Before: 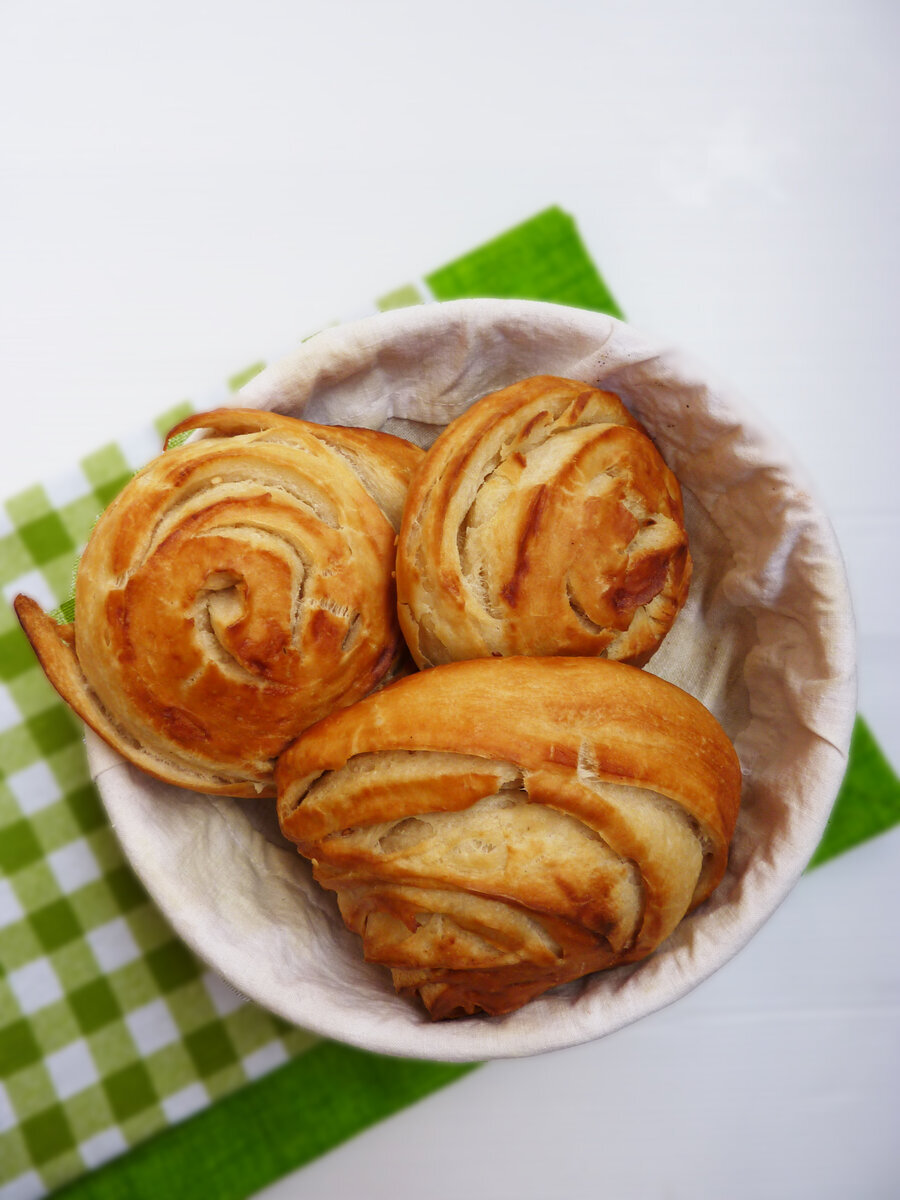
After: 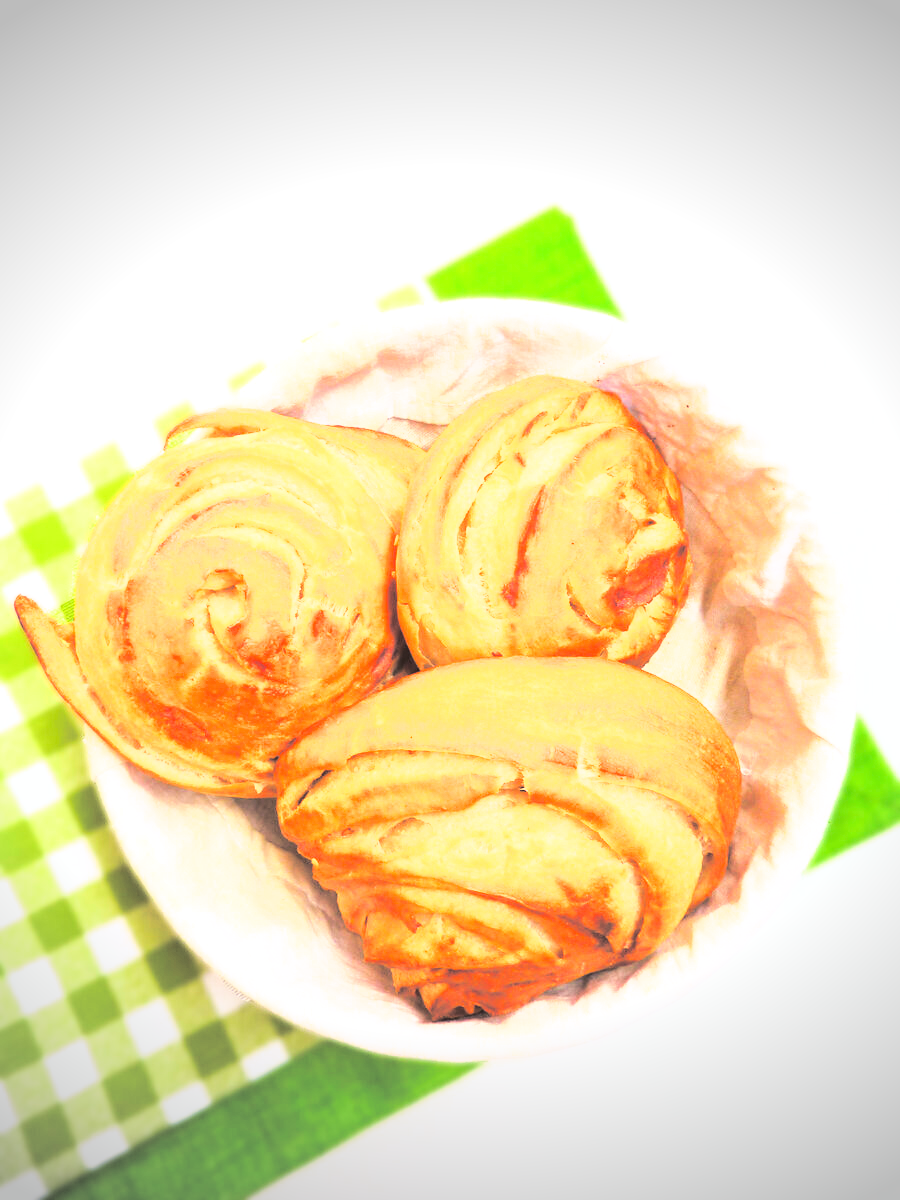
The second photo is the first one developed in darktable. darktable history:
vignetting: width/height ratio 1.094
tone equalizer: on, module defaults
base curve: curves: ch0 [(0, 0) (0.025, 0.046) (0.112, 0.277) (0.467, 0.74) (0.814, 0.929) (1, 0.942)]
split-toning: shadows › hue 43.2°, shadows › saturation 0, highlights › hue 50.4°, highlights › saturation 1
exposure: black level correction 0, exposure 1.625 EV, compensate exposure bias true, compensate highlight preservation false
